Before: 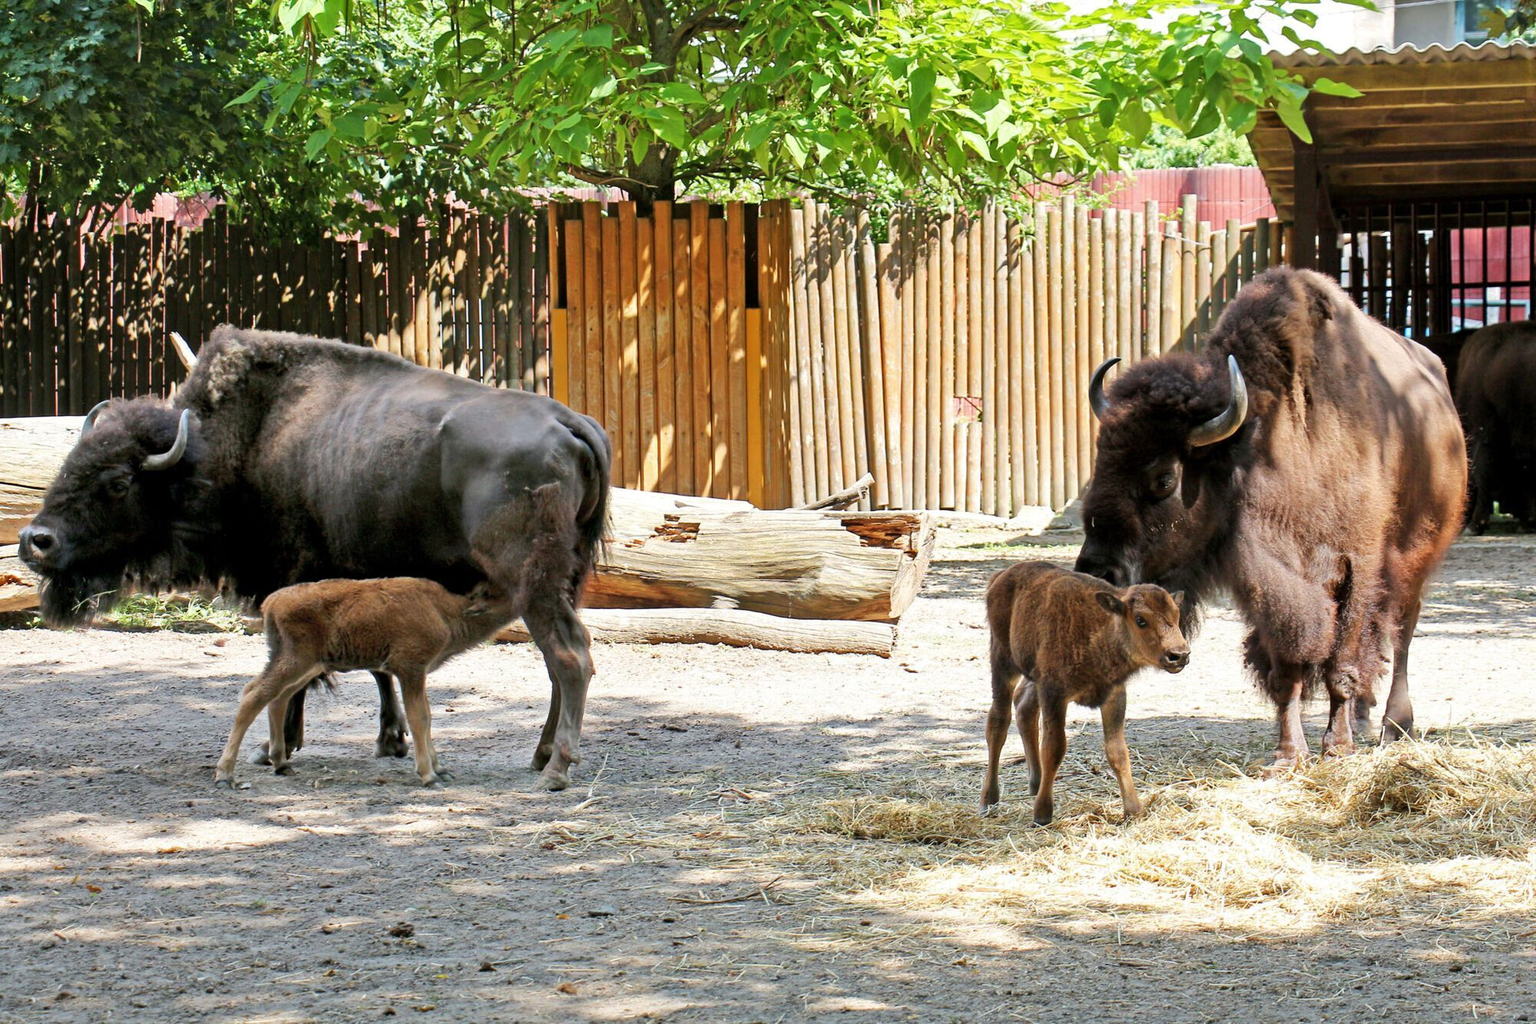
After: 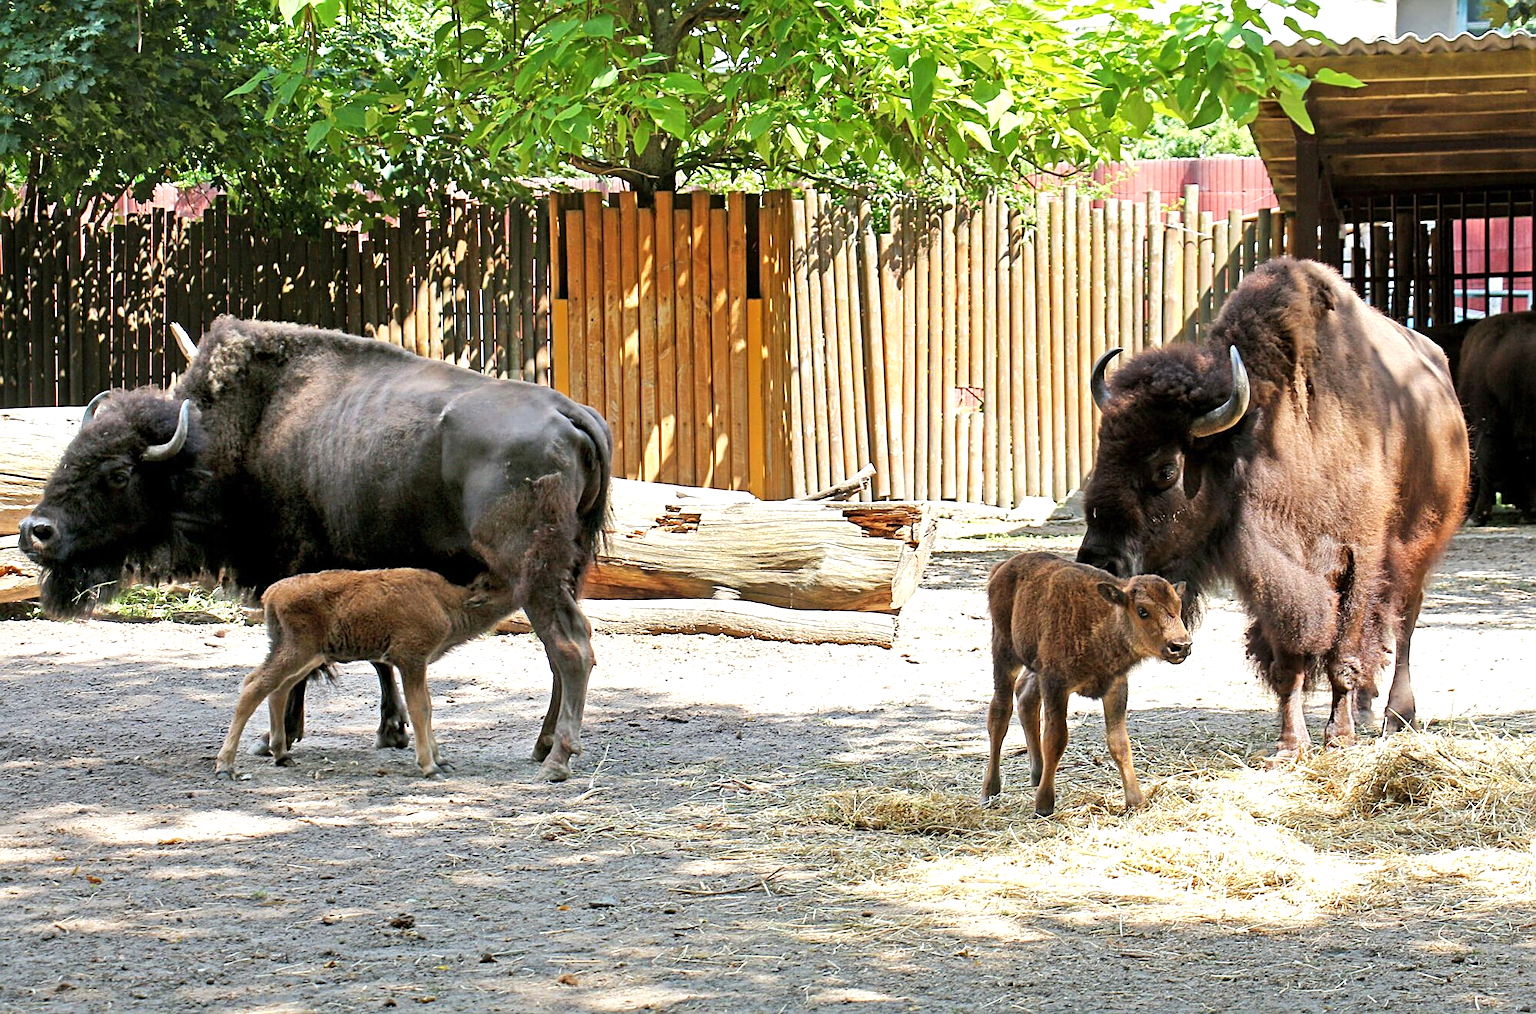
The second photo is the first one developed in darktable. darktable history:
sharpen: on, module defaults
crop: top 1.004%, right 0.119%
exposure: exposure 0.293 EV, compensate exposure bias true, compensate highlight preservation false
